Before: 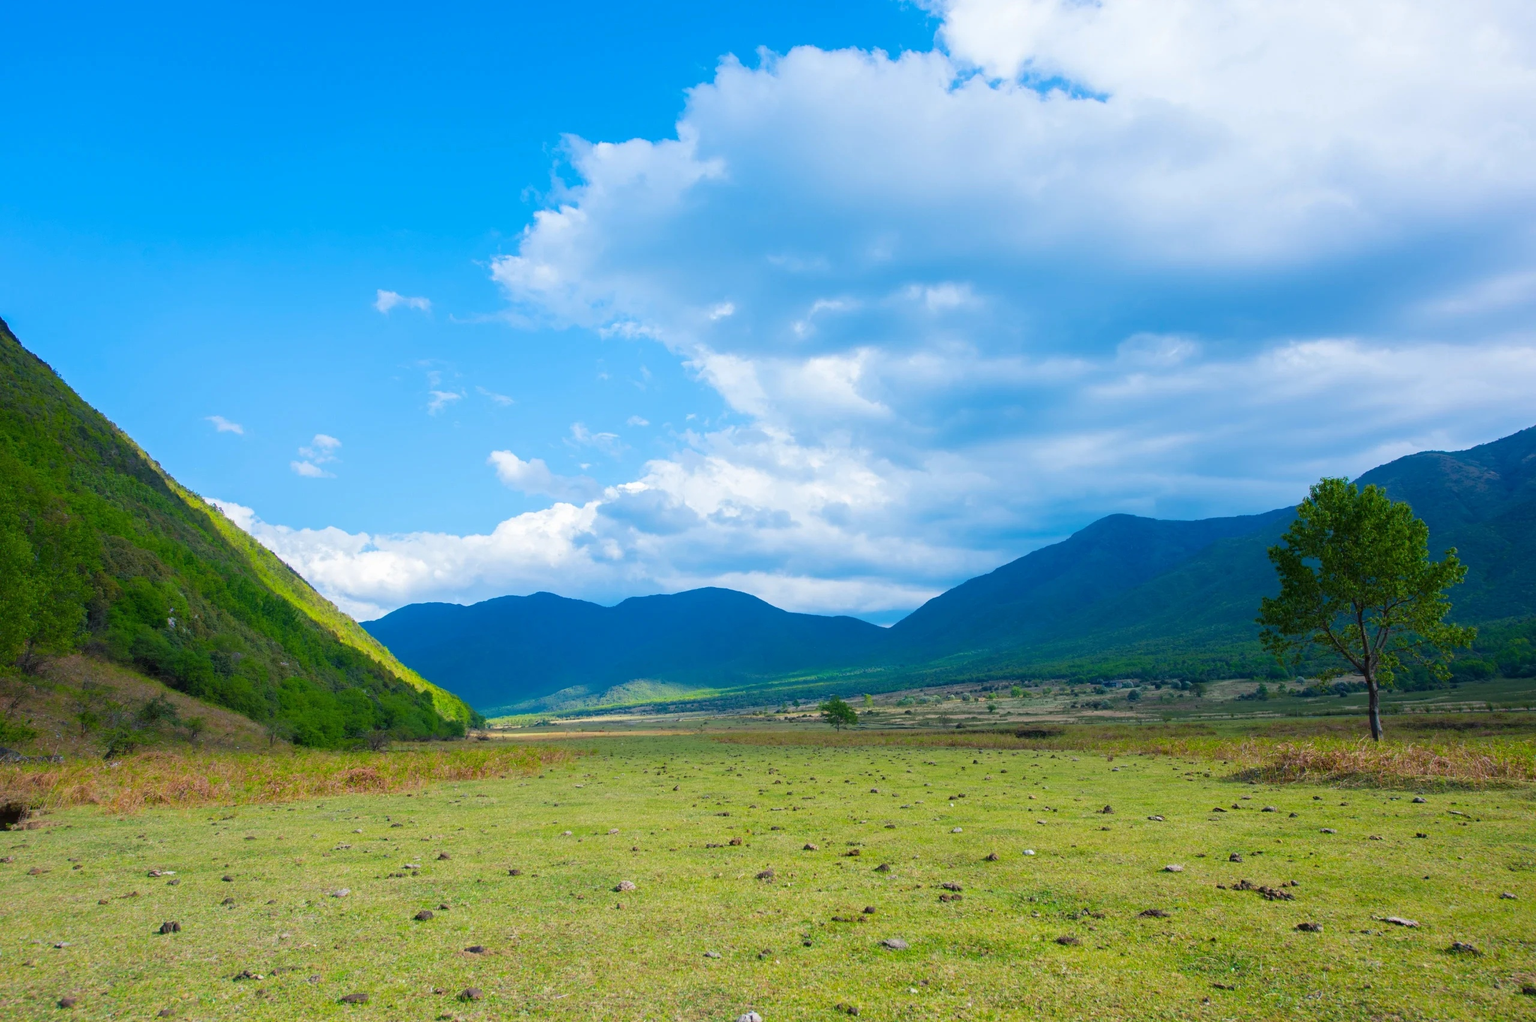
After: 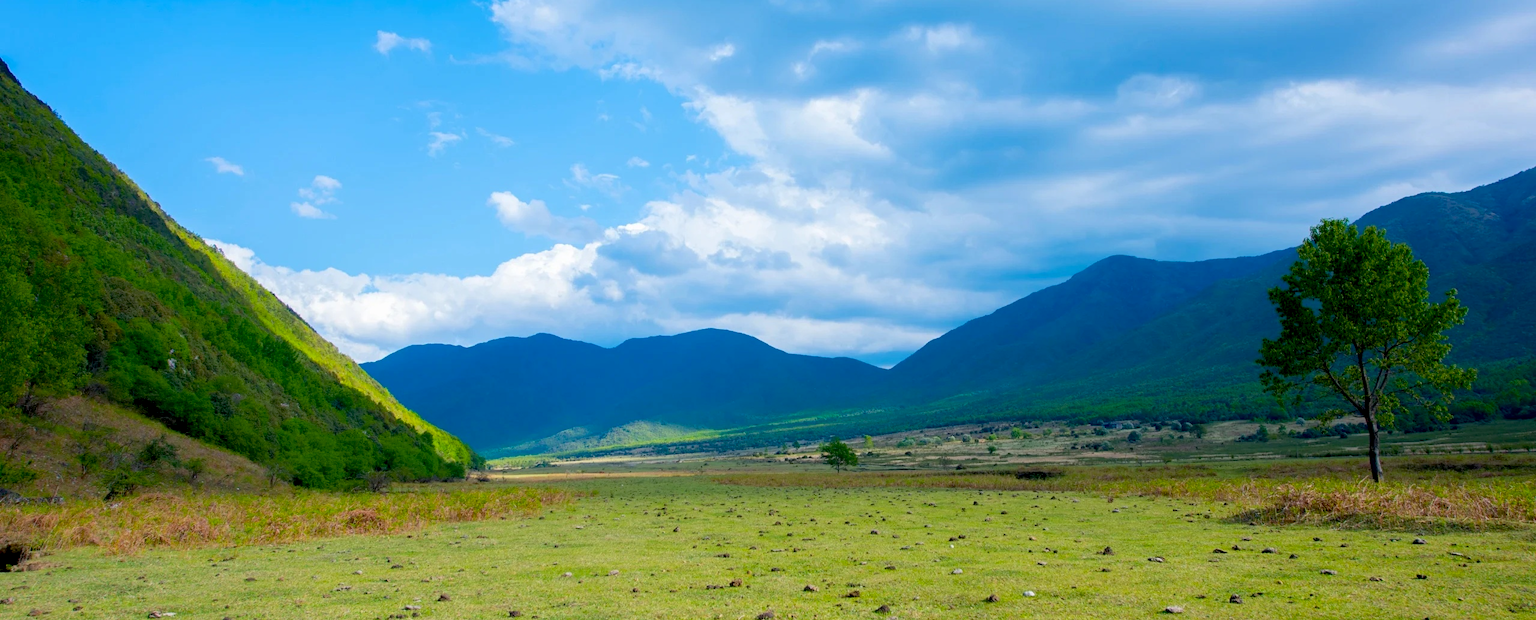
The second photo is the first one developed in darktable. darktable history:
crop and rotate: top 25.357%, bottom 13.942%
exposure: black level correction 0.012, compensate highlight preservation false
